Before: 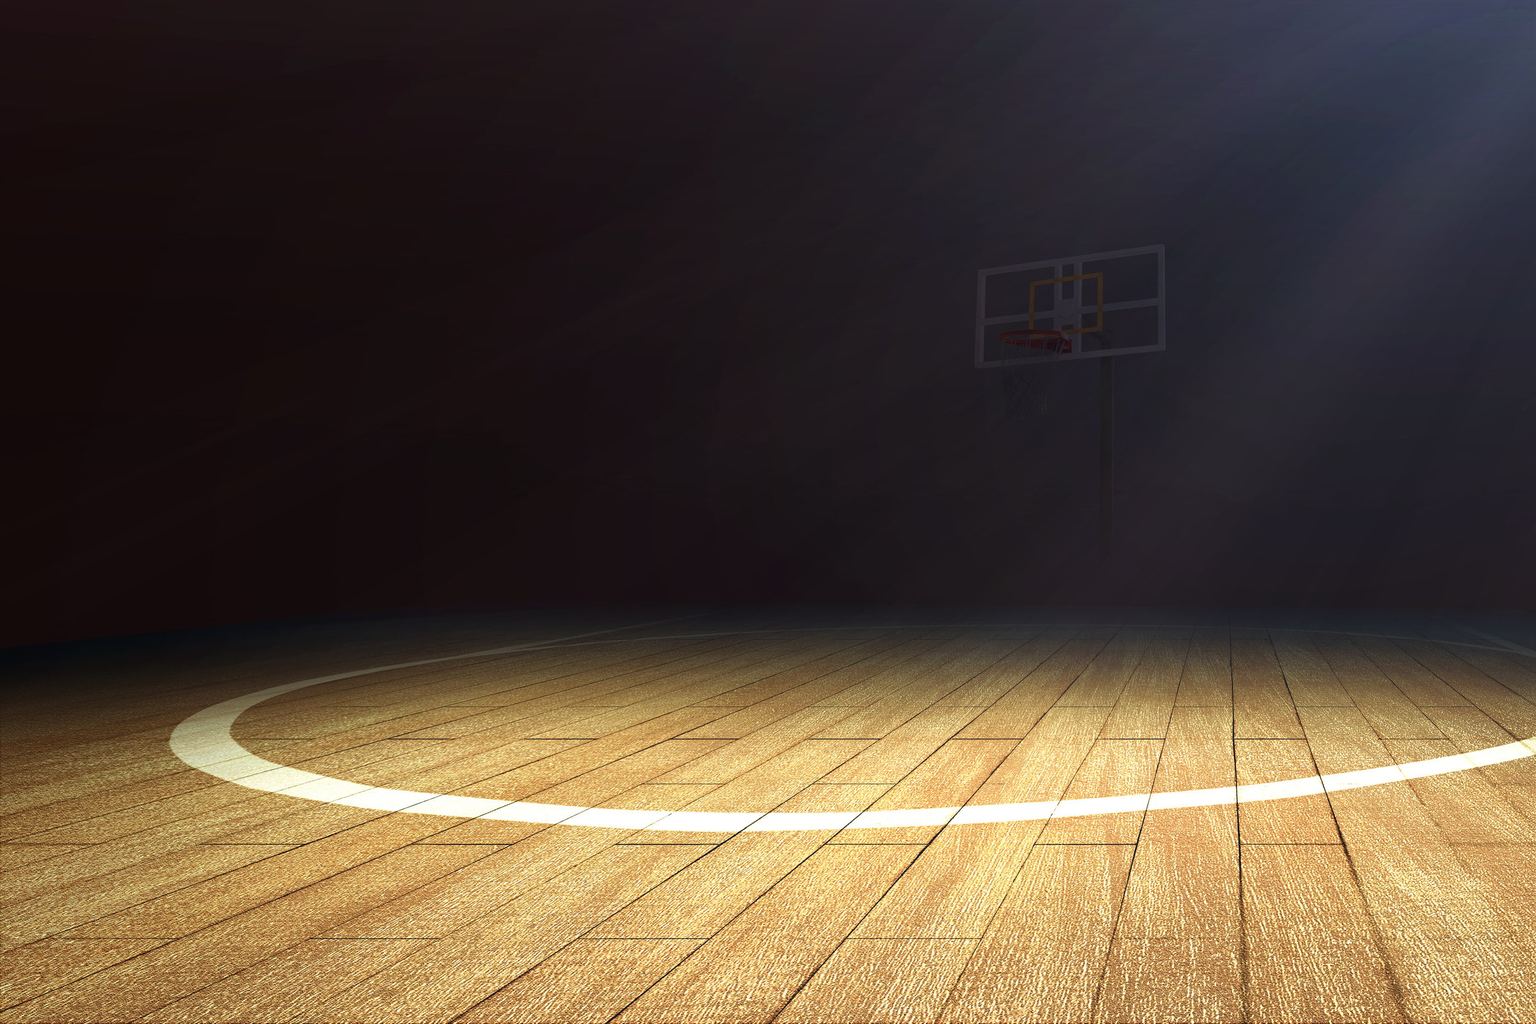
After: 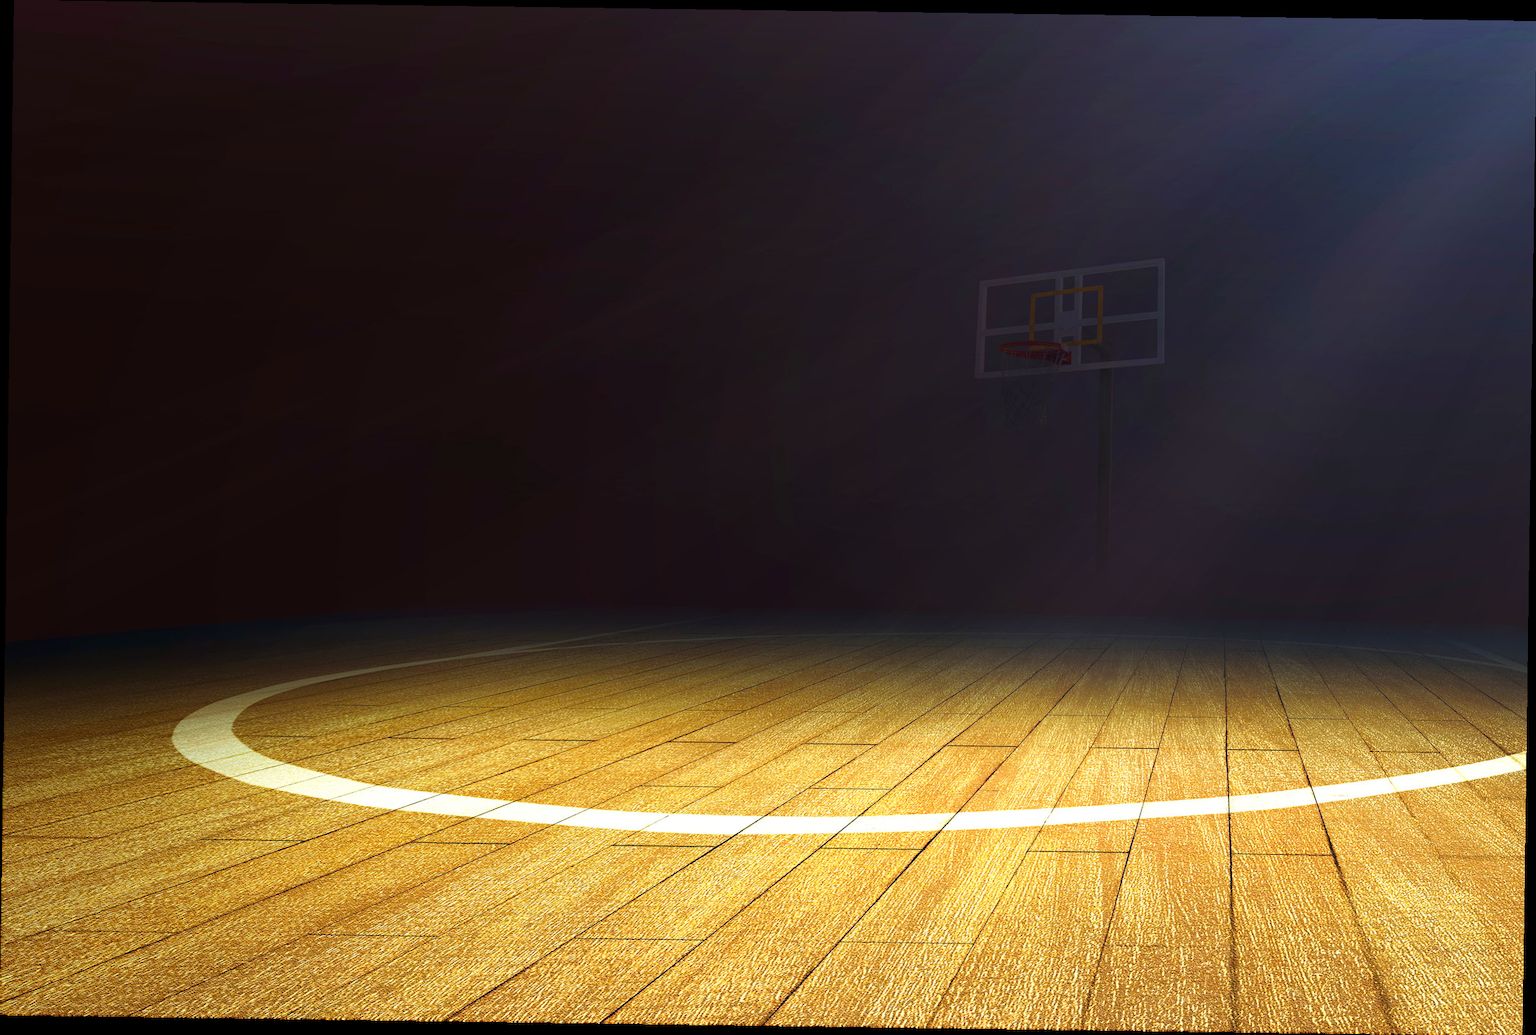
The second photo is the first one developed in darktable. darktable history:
rotate and perspective: rotation 0.8°, automatic cropping off
color balance rgb: linear chroma grading › global chroma 9.31%, global vibrance 41.49%
